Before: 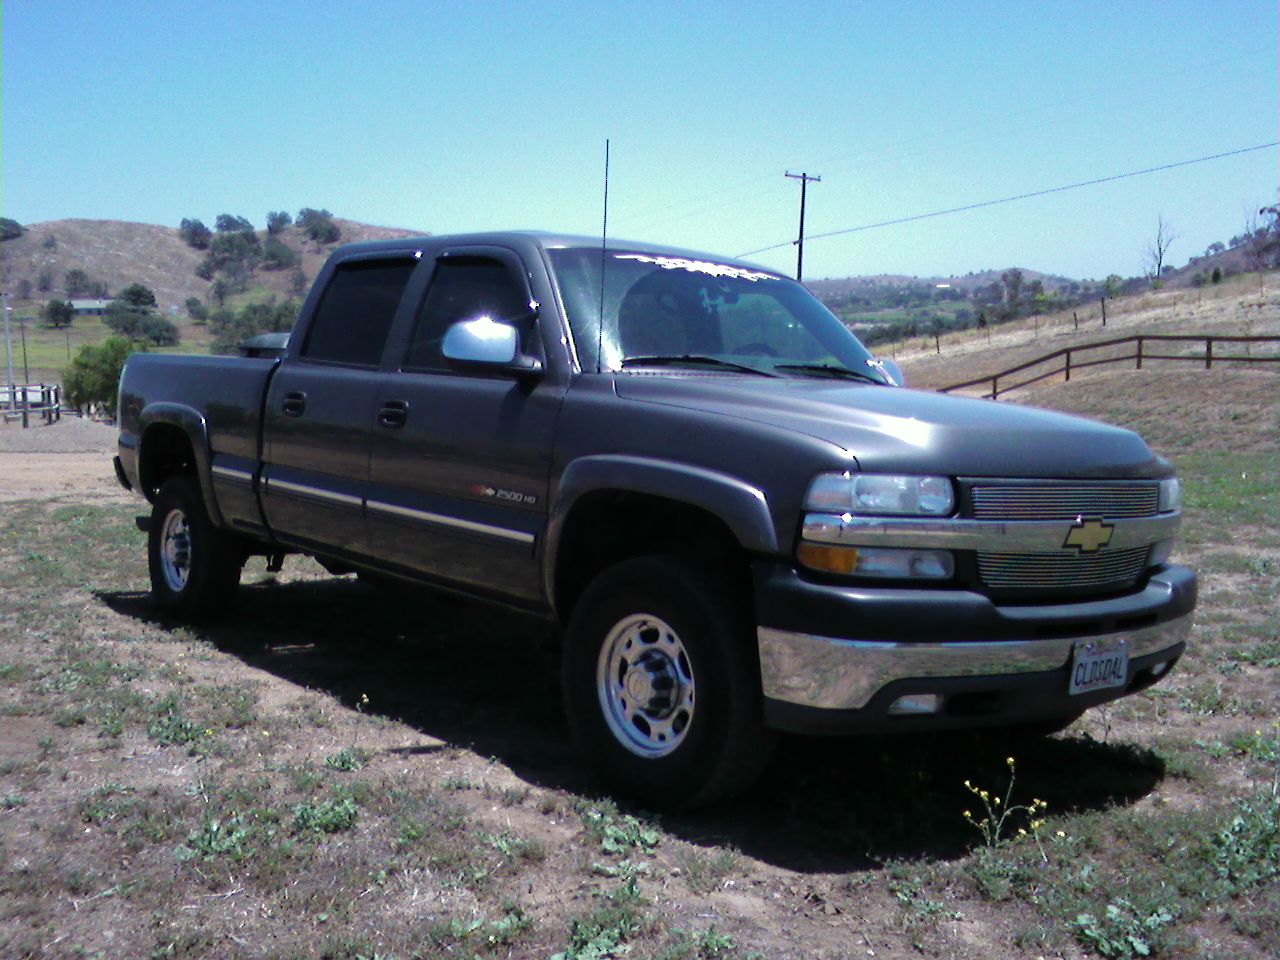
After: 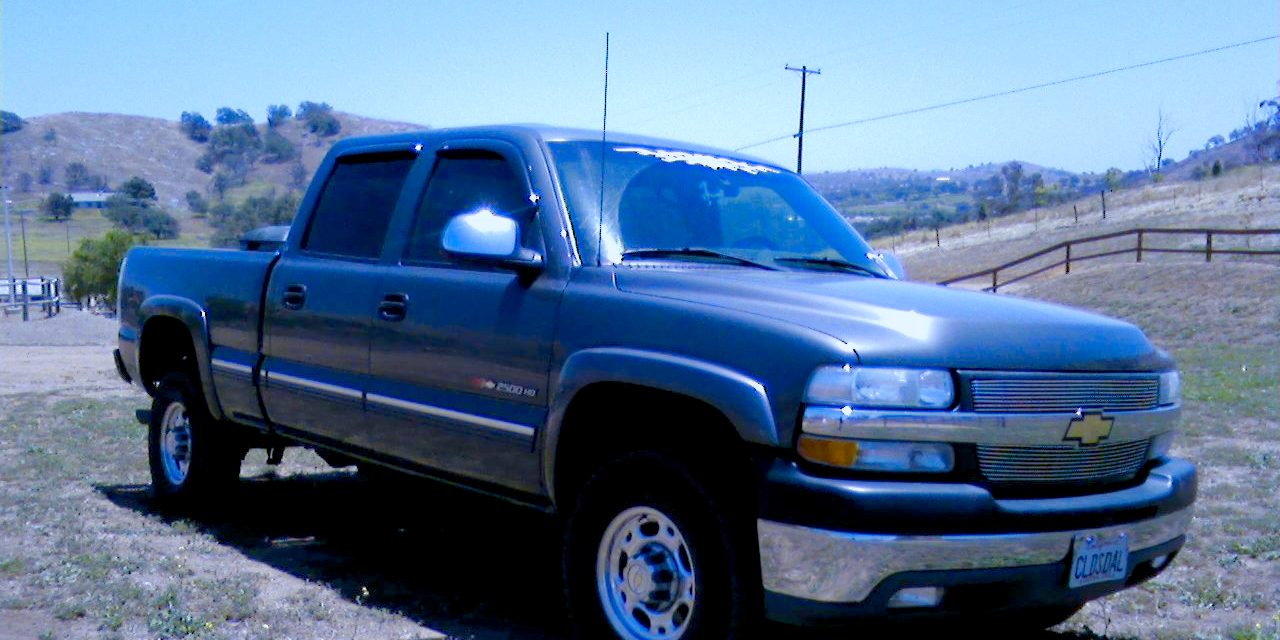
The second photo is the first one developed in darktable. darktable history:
exposure: black level correction 0.005, exposure 0.417 EV, compensate highlight preservation false
white balance: red 0.948, green 1.02, blue 1.176
color balance rgb: shadows lift › chroma 1%, shadows lift › hue 113°, highlights gain › chroma 0.2%, highlights gain › hue 333°, perceptual saturation grading › global saturation 20%, perceptual saturation grading › highlights -50%, perceptual saturation grading › shadows 25%, contrast -20%
crop: top 11.166%, bottom 22.168%
color contrast: green-magenta contrast 0.85, blue-yellow contrast 1.25, unbound 0
